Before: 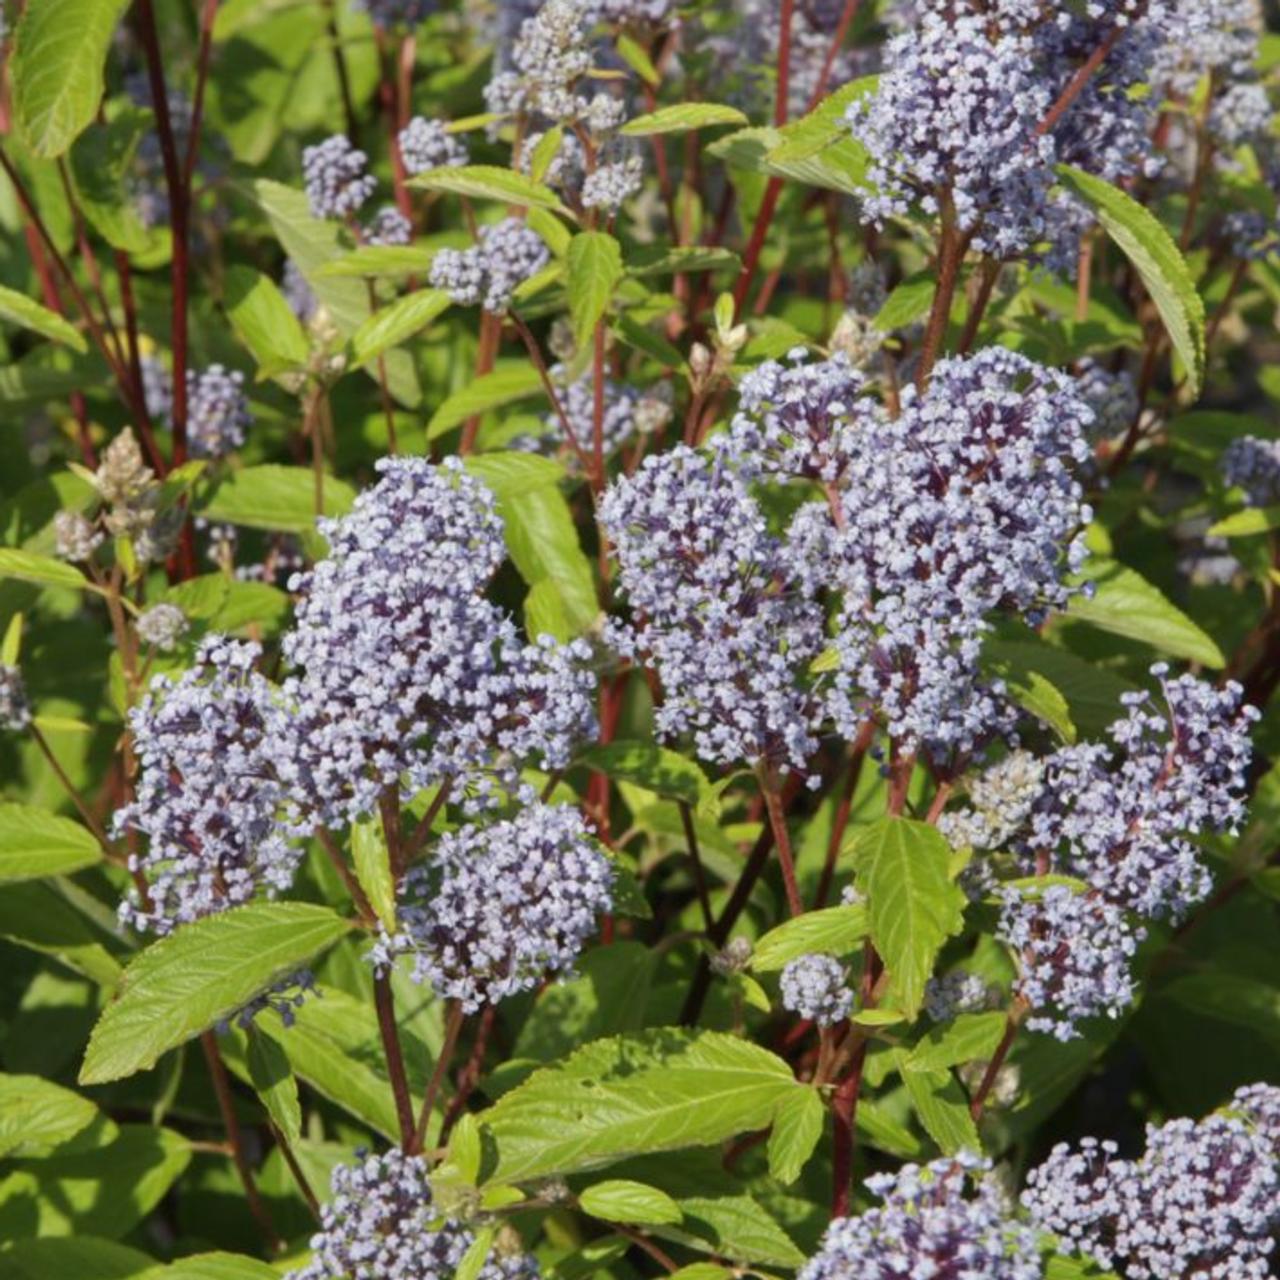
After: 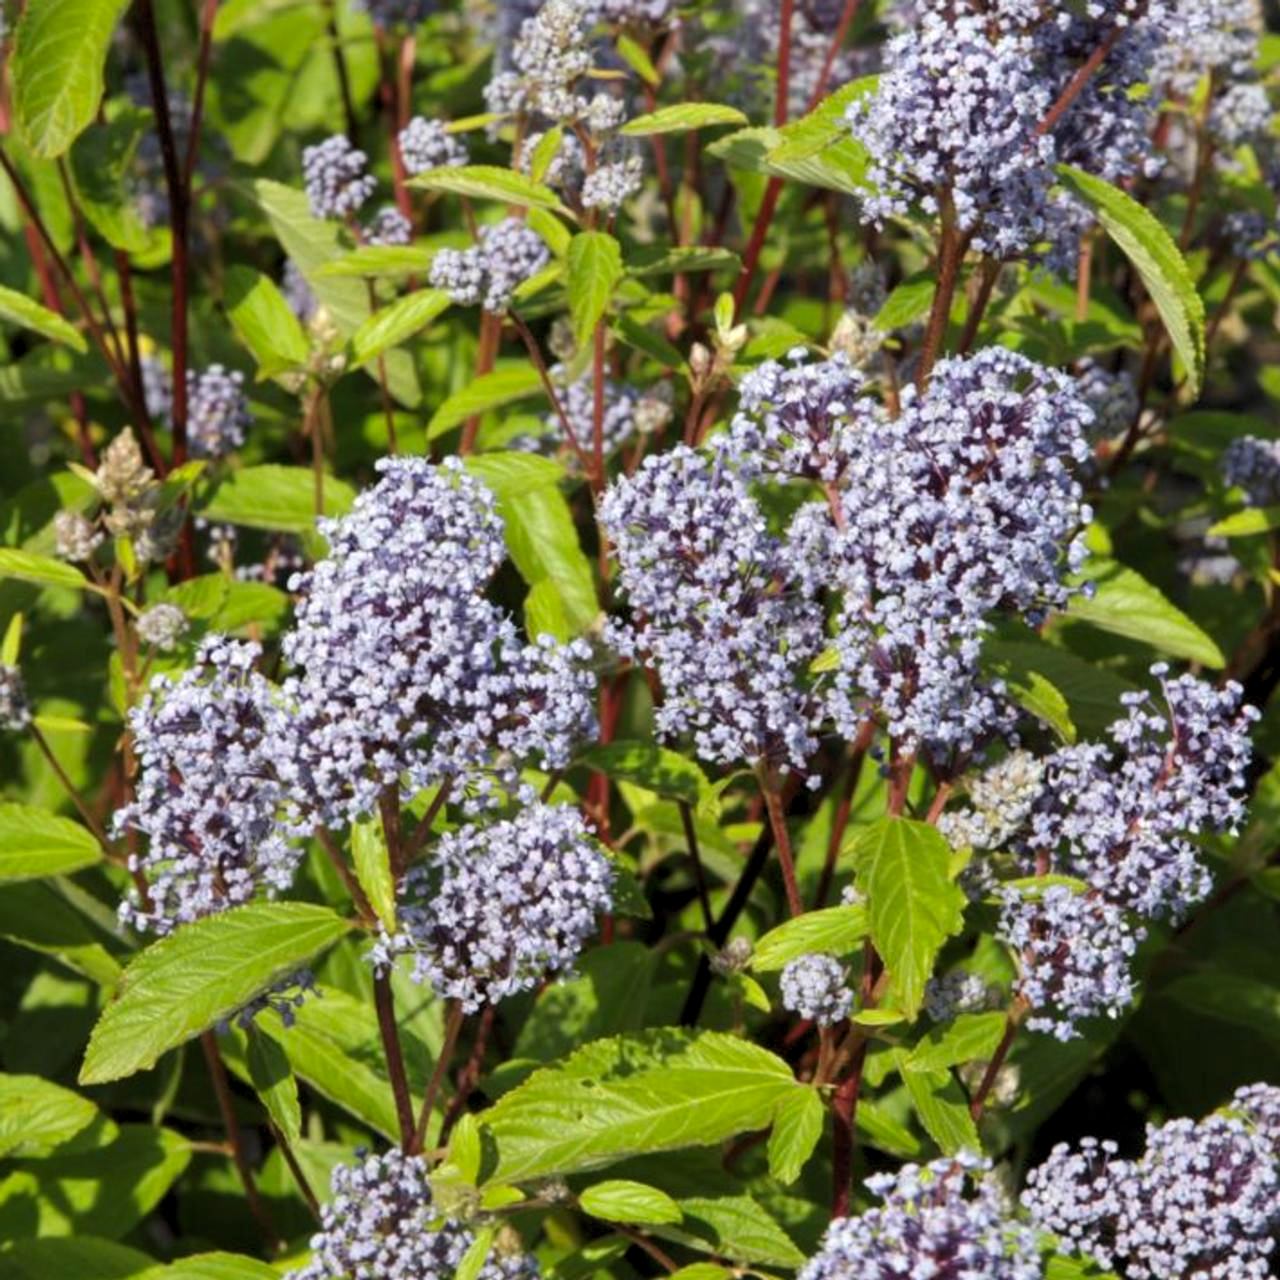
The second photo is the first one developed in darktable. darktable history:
contrast brightness saturation: saturation 0.135
levels: levels [0.062, 0.494, 0.925]
